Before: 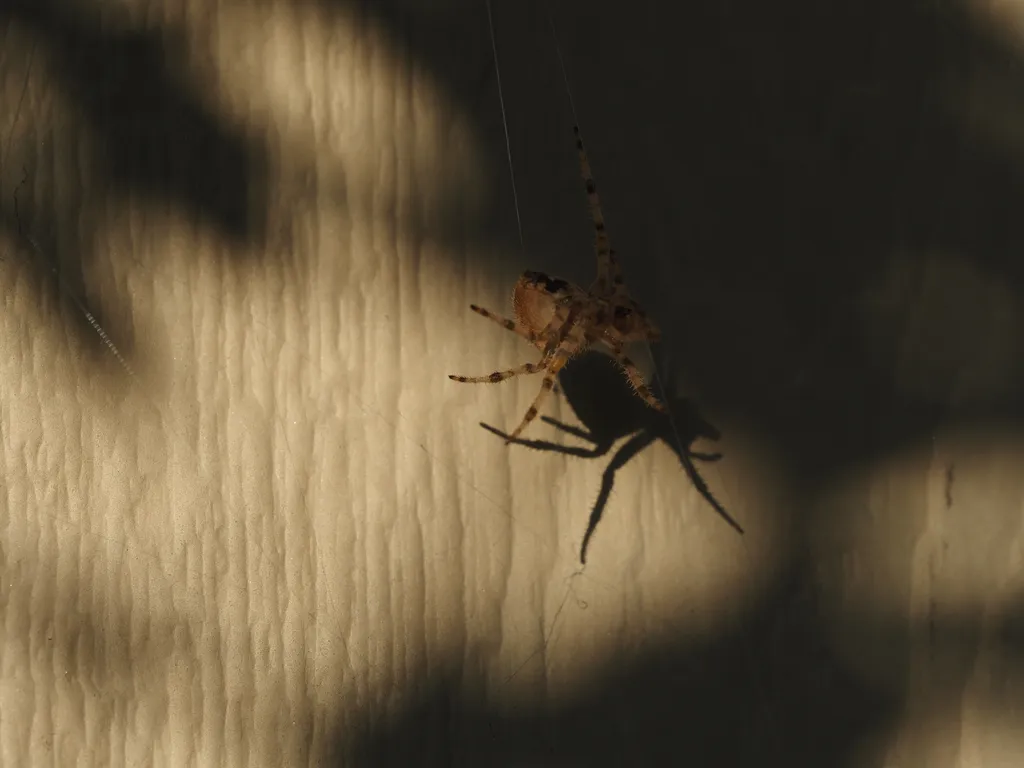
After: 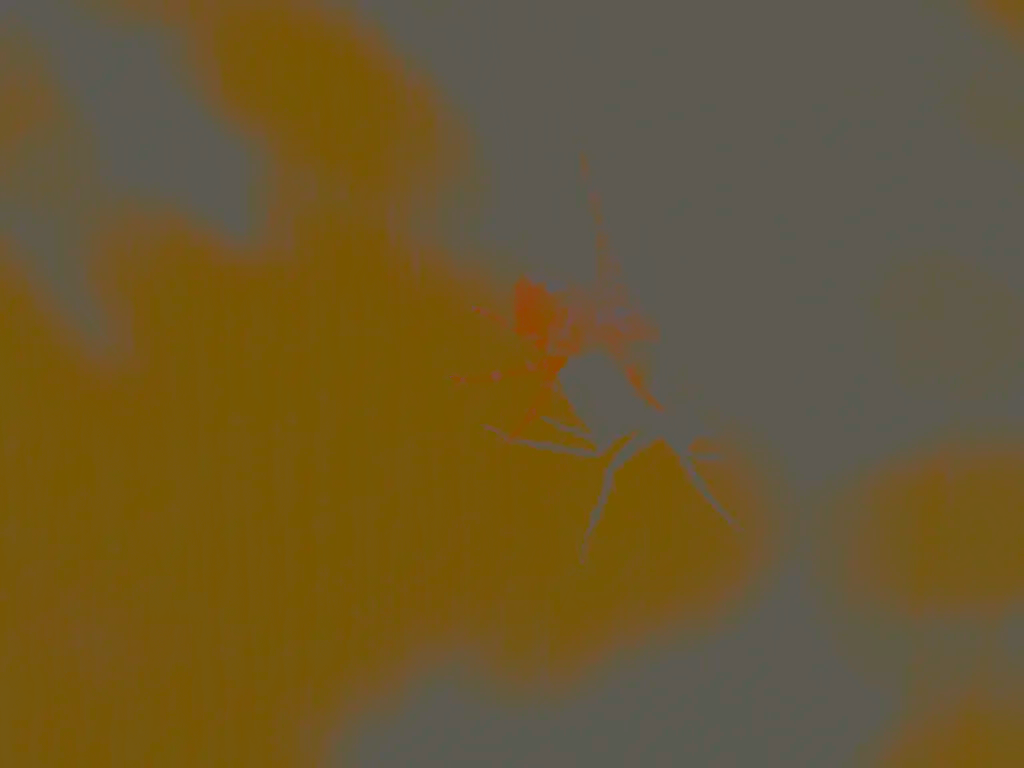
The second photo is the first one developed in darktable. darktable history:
contrast brightness saturation: contrast -0.982, brightness -0.178, saturation 0.77
